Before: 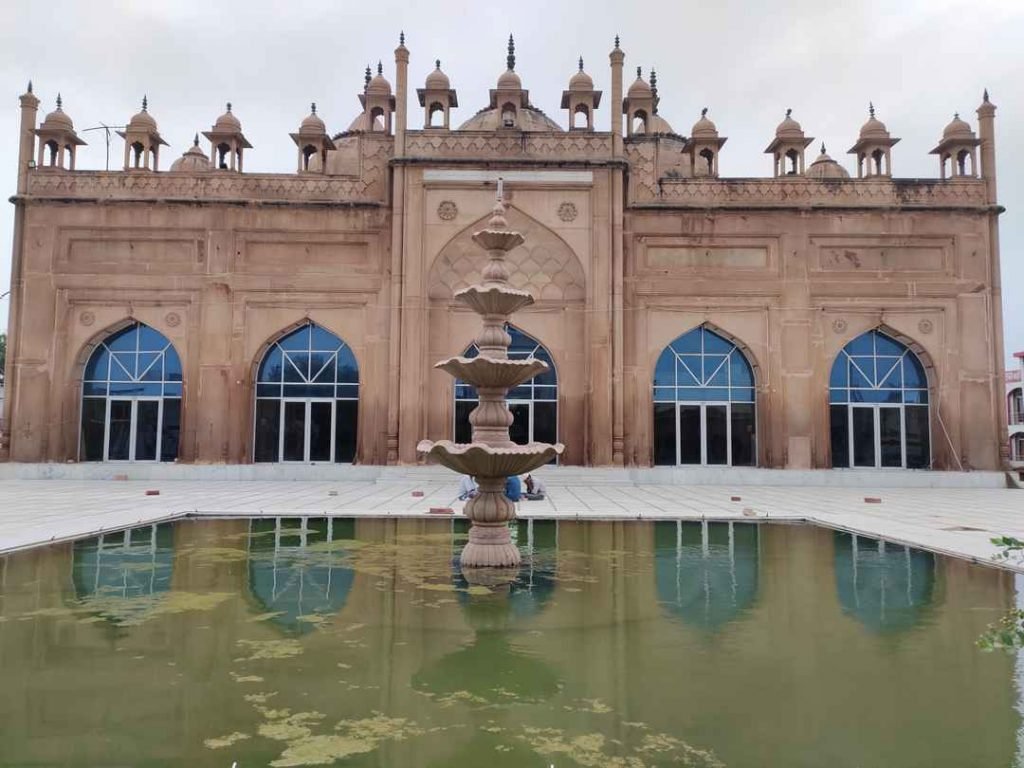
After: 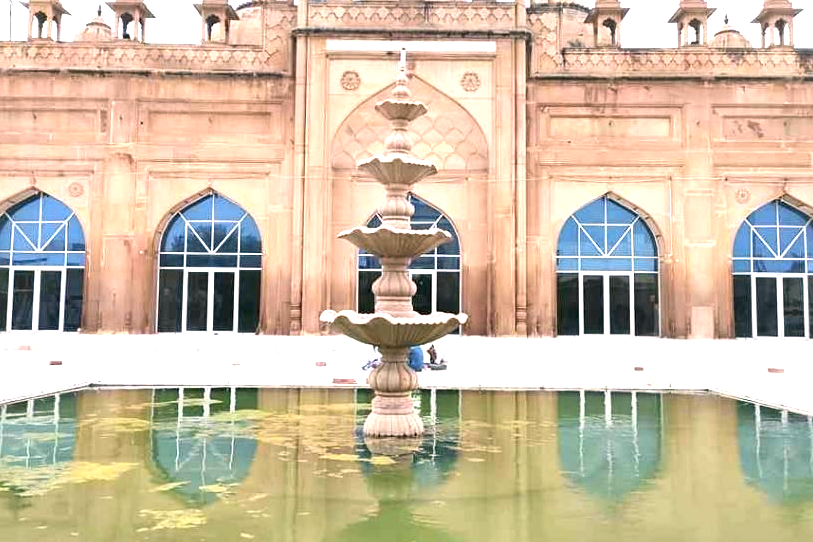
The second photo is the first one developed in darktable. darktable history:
sharpen: amount 0.205
crop: left 9.482%, top 17.045%, right 11.086%, bottom 12.312%
color correction: highlights a* 3.96, highlights b* 4.98, shadows a* -7.14, shadows b* 4.58
exposure: black level correction 0, exposure 1.671 EV, compensate highlight preservation false
